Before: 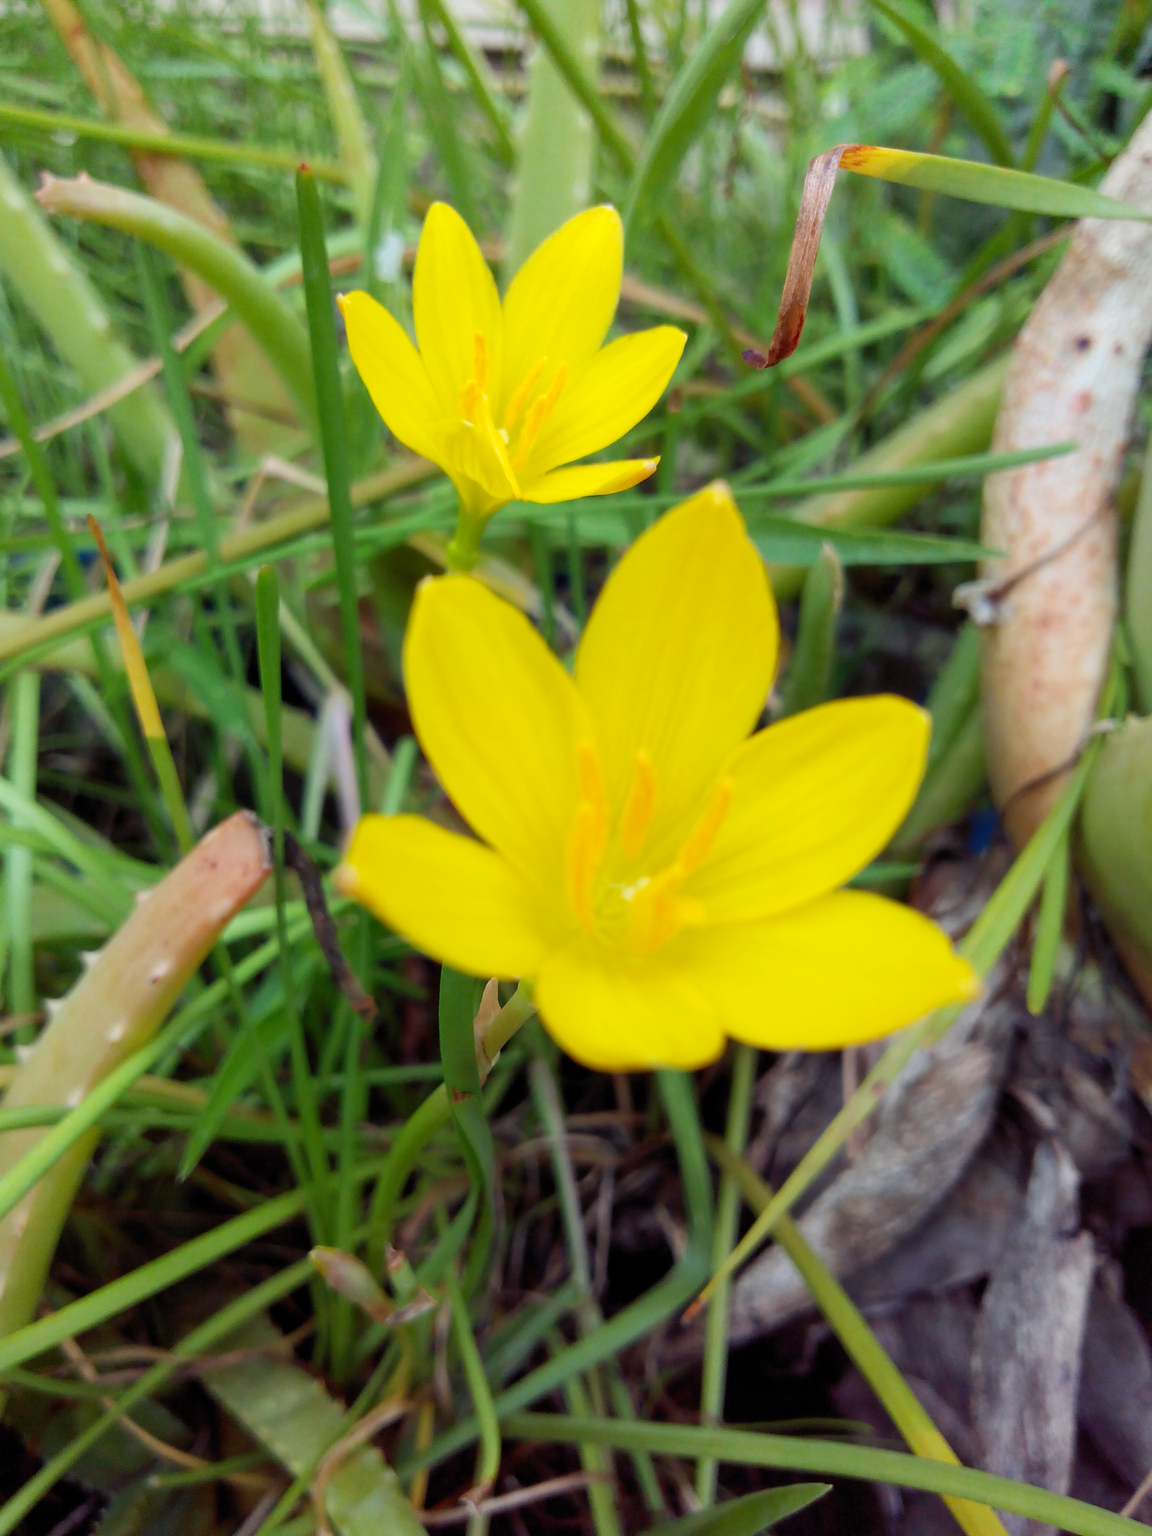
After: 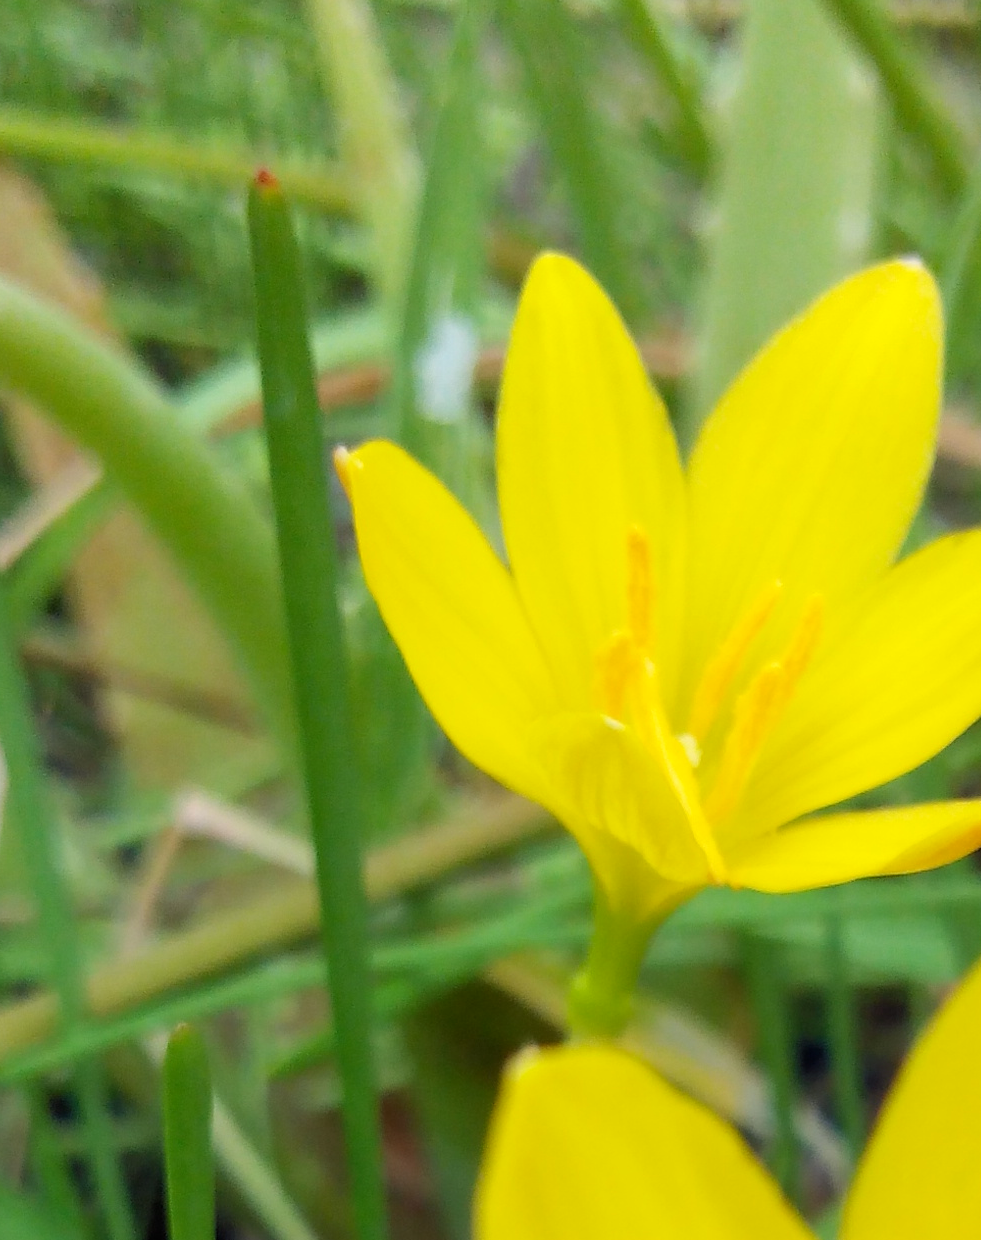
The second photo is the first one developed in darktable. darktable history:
crop: left 15.589%, top 5.446%, right 44.31%, bottom 56.553%
